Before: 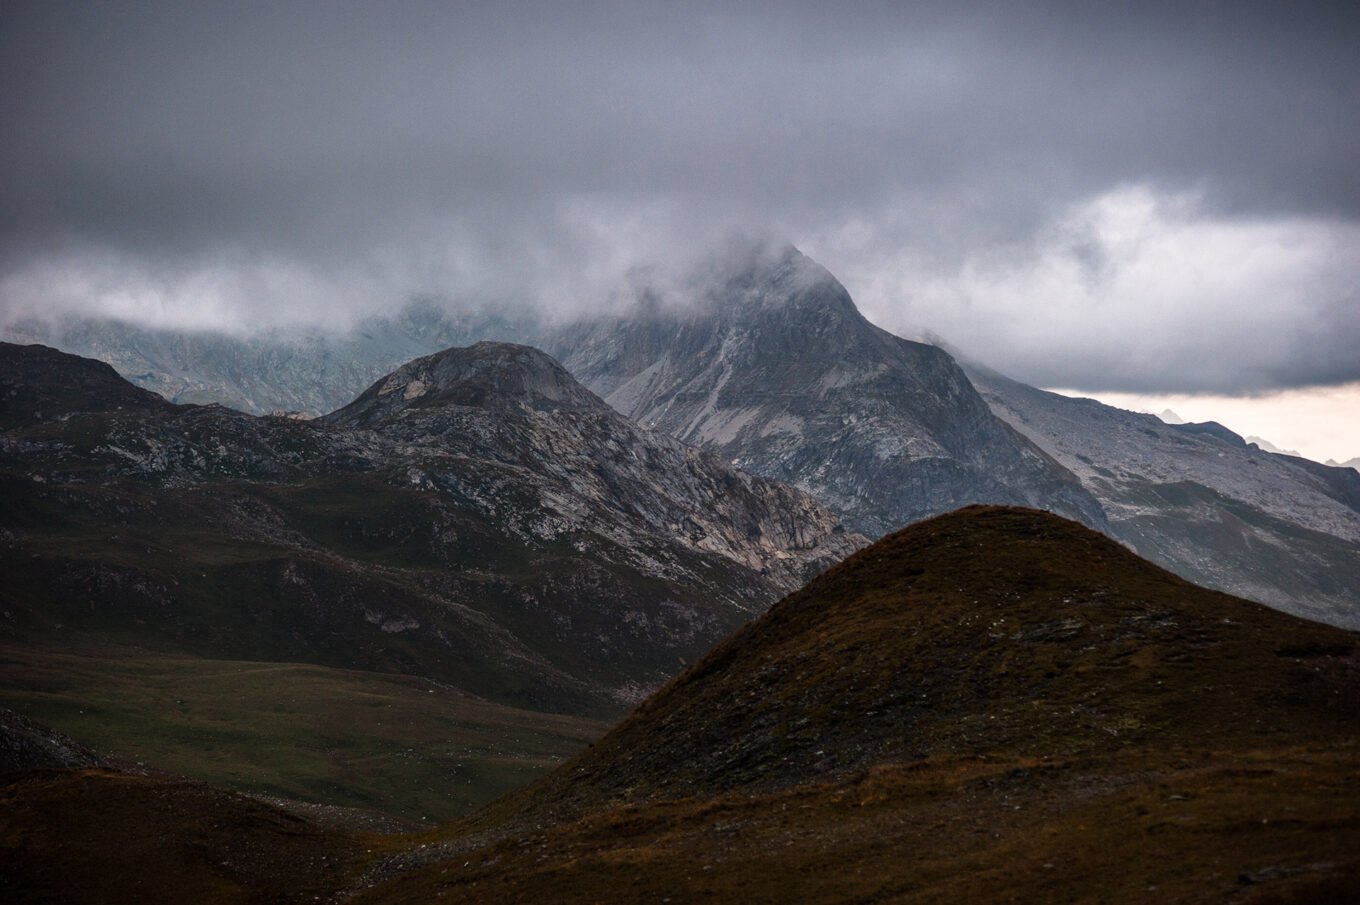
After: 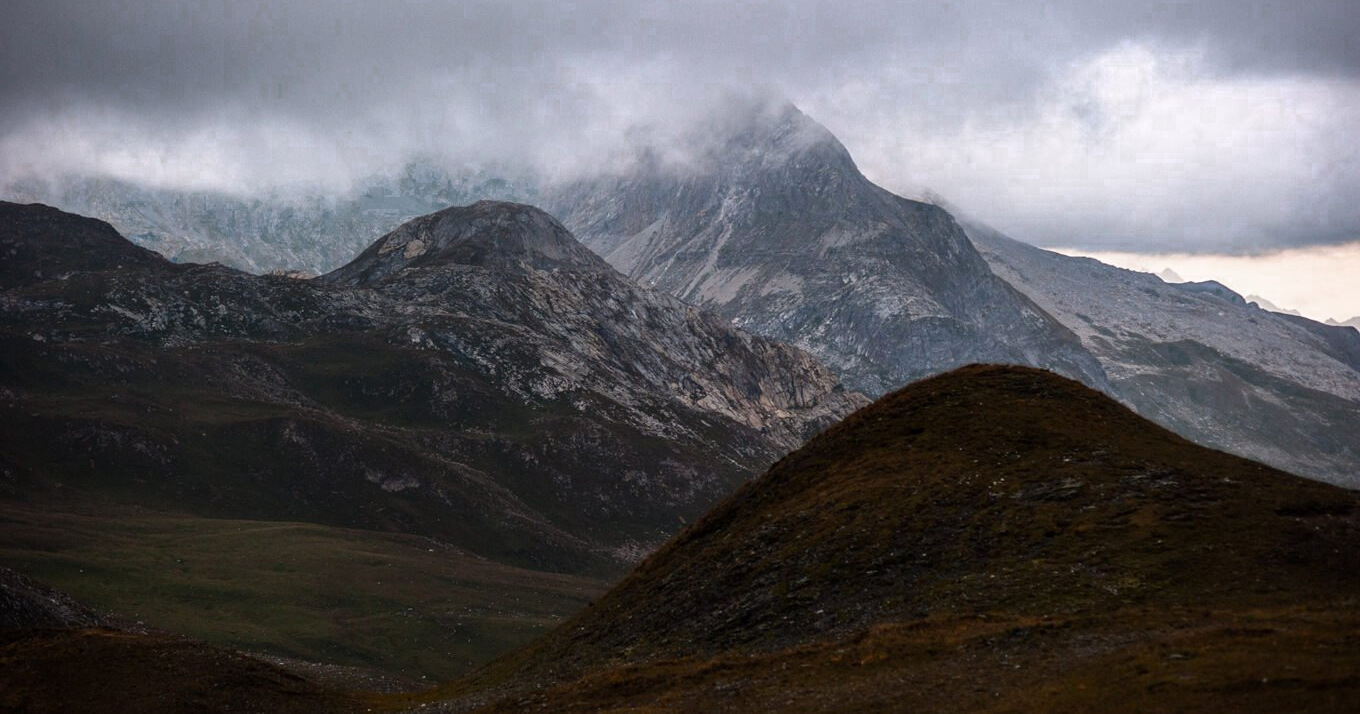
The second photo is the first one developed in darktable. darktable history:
color zones: curves: ch0 [(0.203, 0.433) (0.607, 0.517) (0.697, 0.696) (0.705, 0.897)], mix 18.32%
crop and rotate: top 15.75%, bottom 5.331%
